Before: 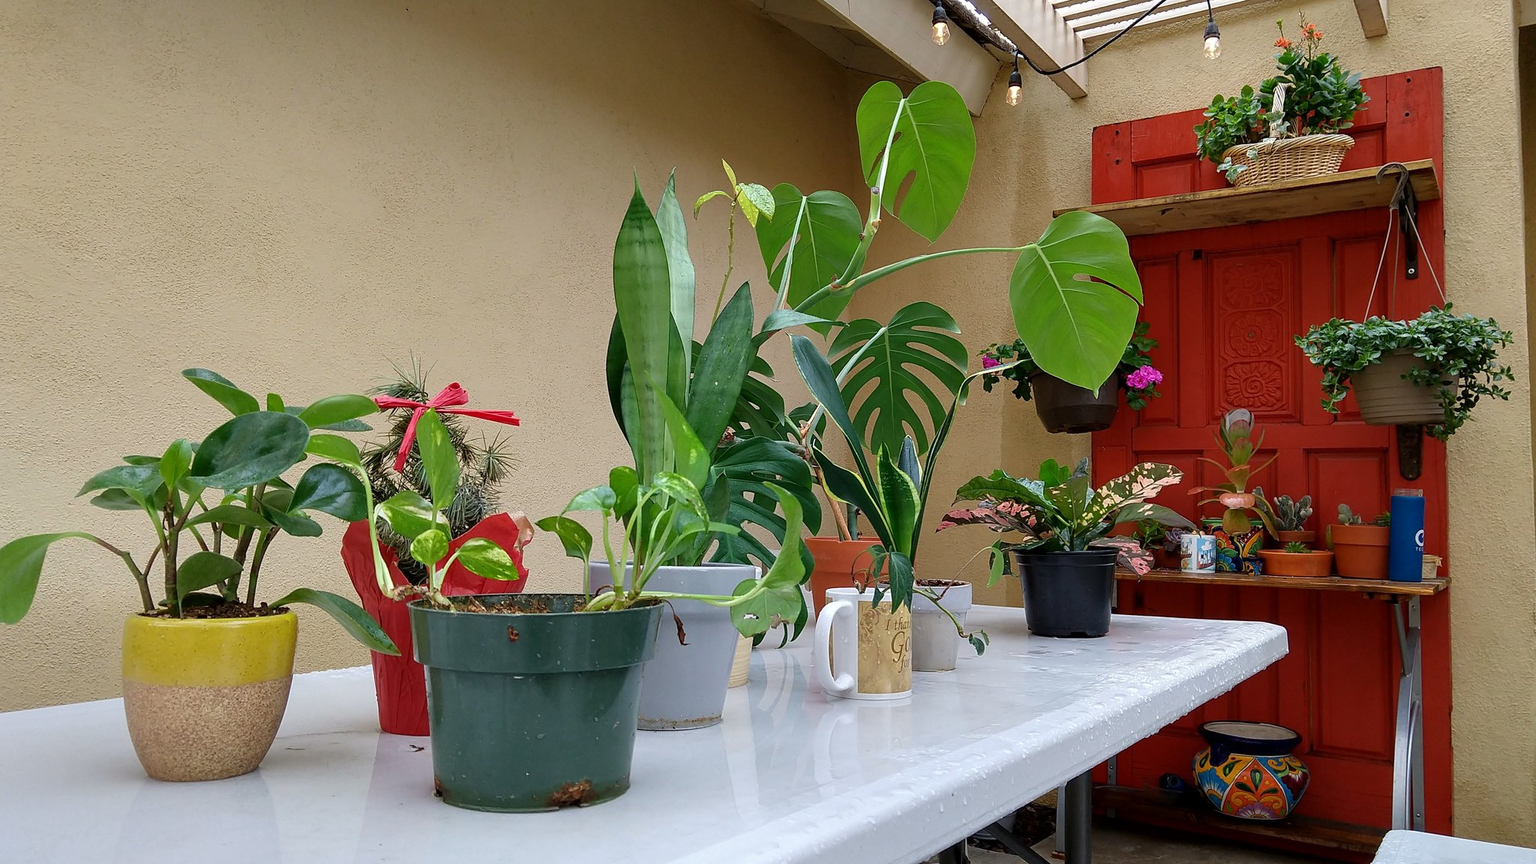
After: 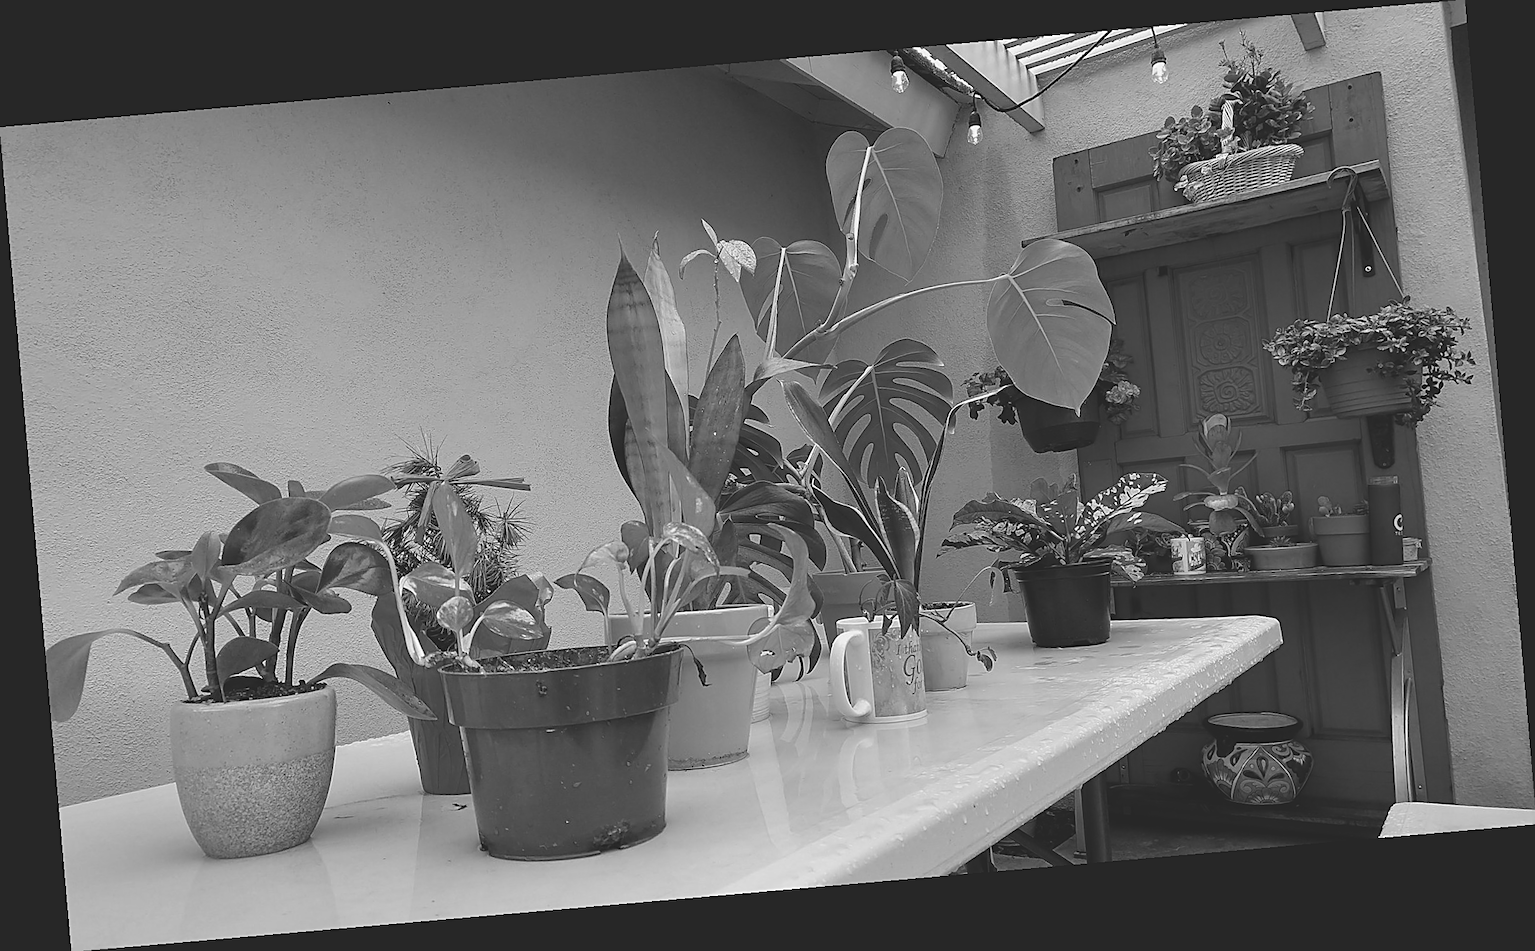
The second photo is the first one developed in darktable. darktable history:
exposure: black level correction -0.023, exposure -0.039 EV, compensate highlight preservation false
rotate and perspective: rotation -4.98°, automatic cropping off
monochrome: a 73.58, b 64.21
sharpen: on, module defaults
